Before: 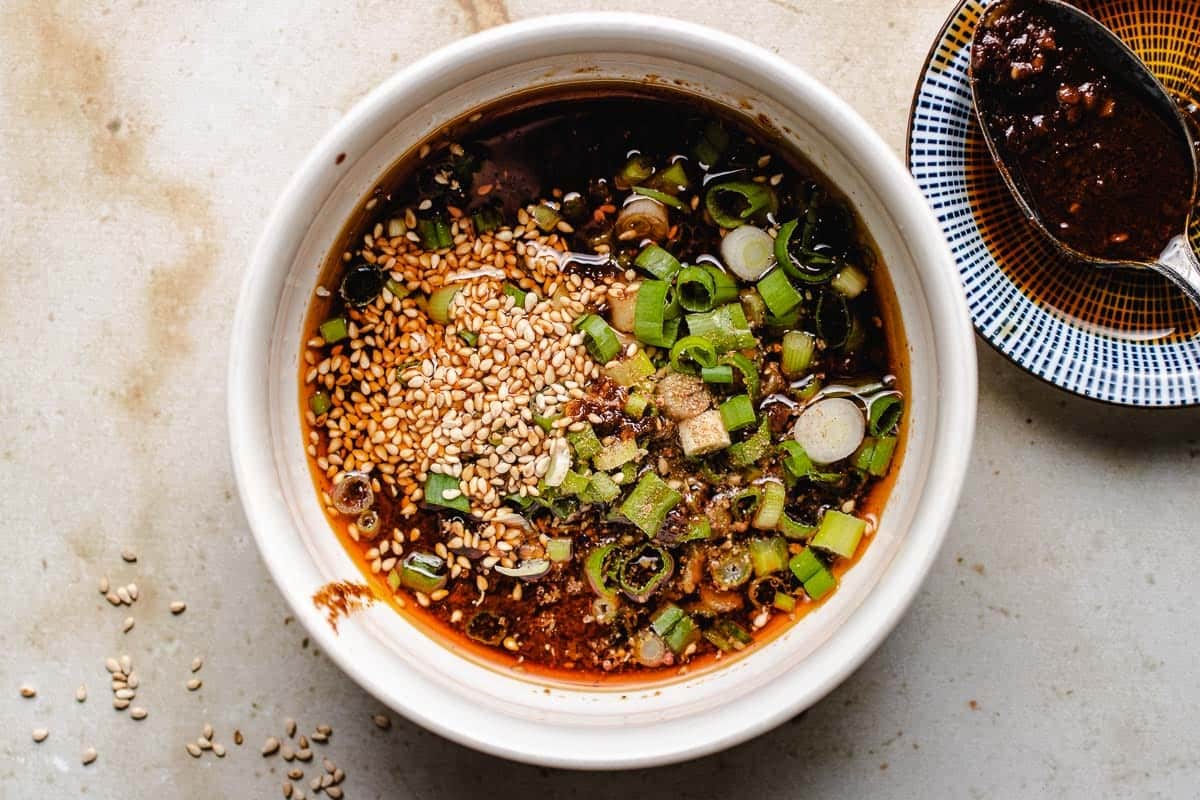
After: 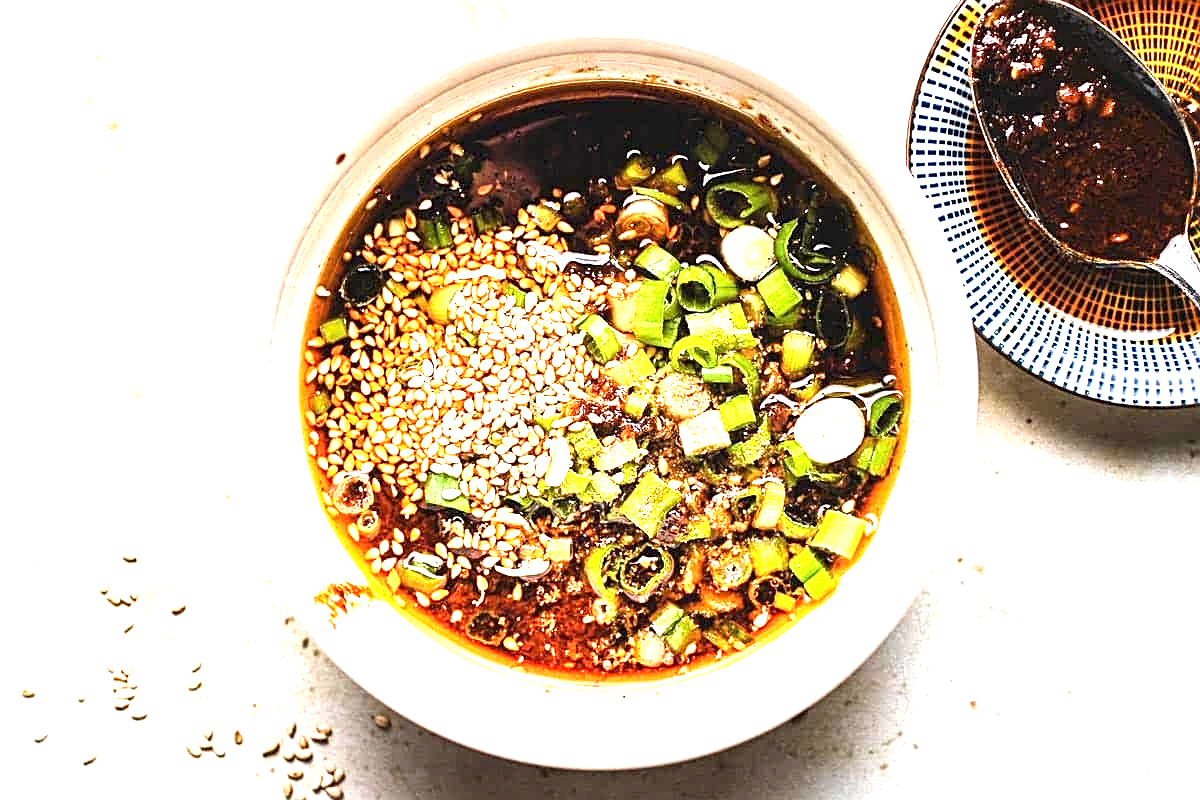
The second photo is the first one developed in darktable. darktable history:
exposure: black level correction 0, exposure 1.975 EV, compensate exposure bias true, compensate highlight preservation false
sharpen: on, module defaults
